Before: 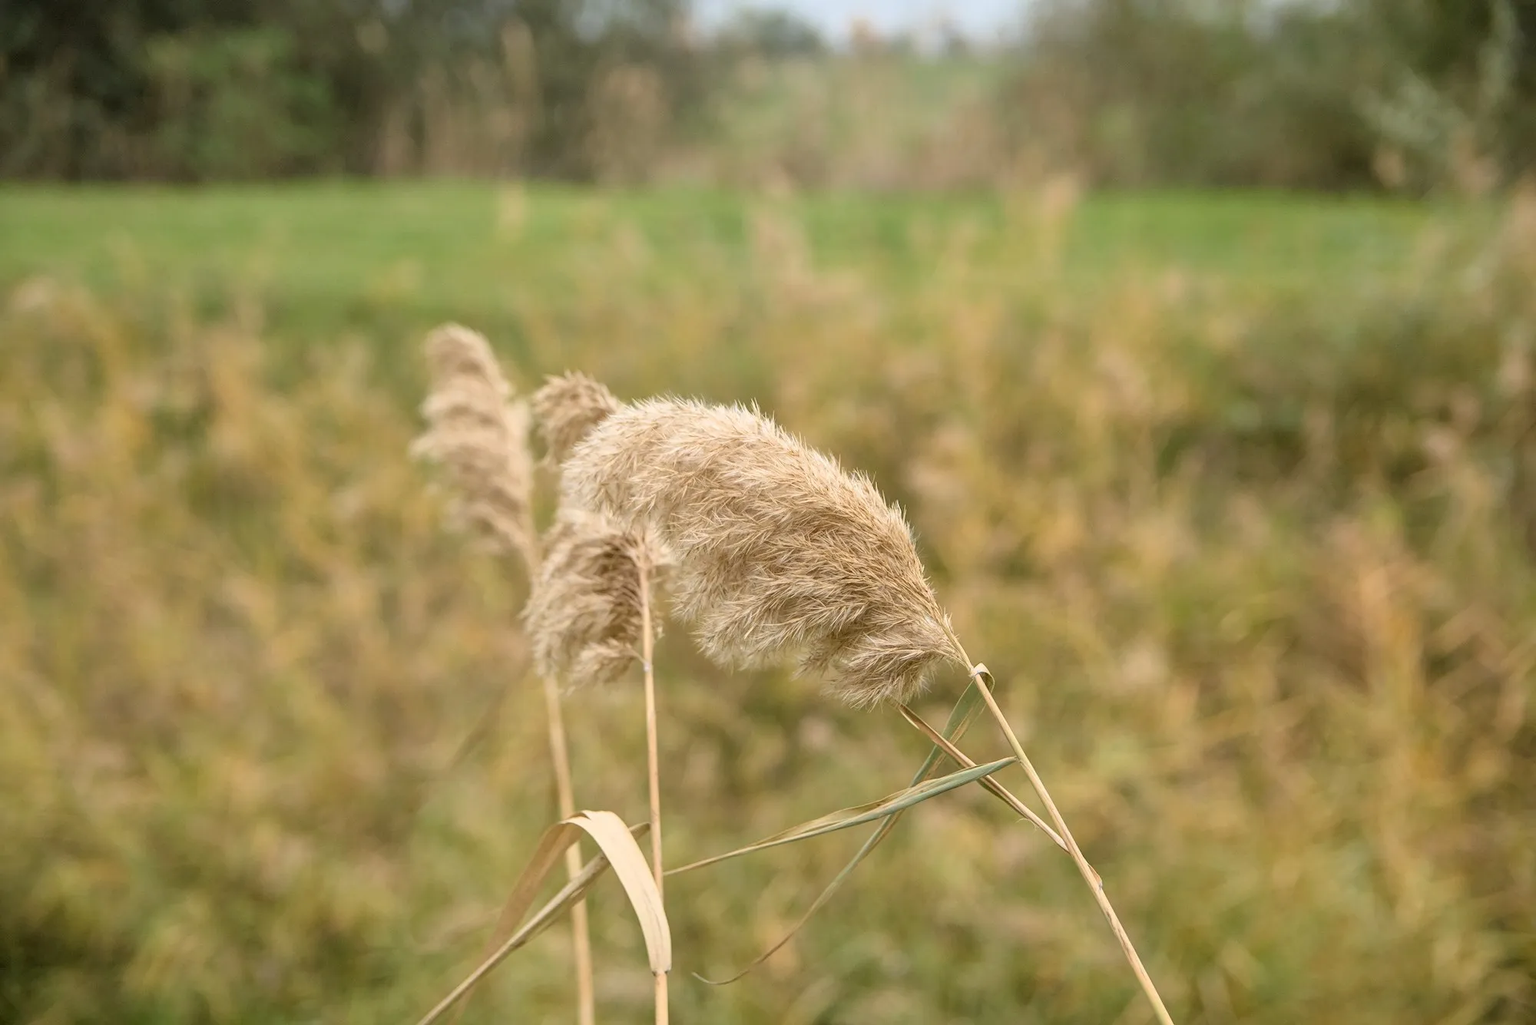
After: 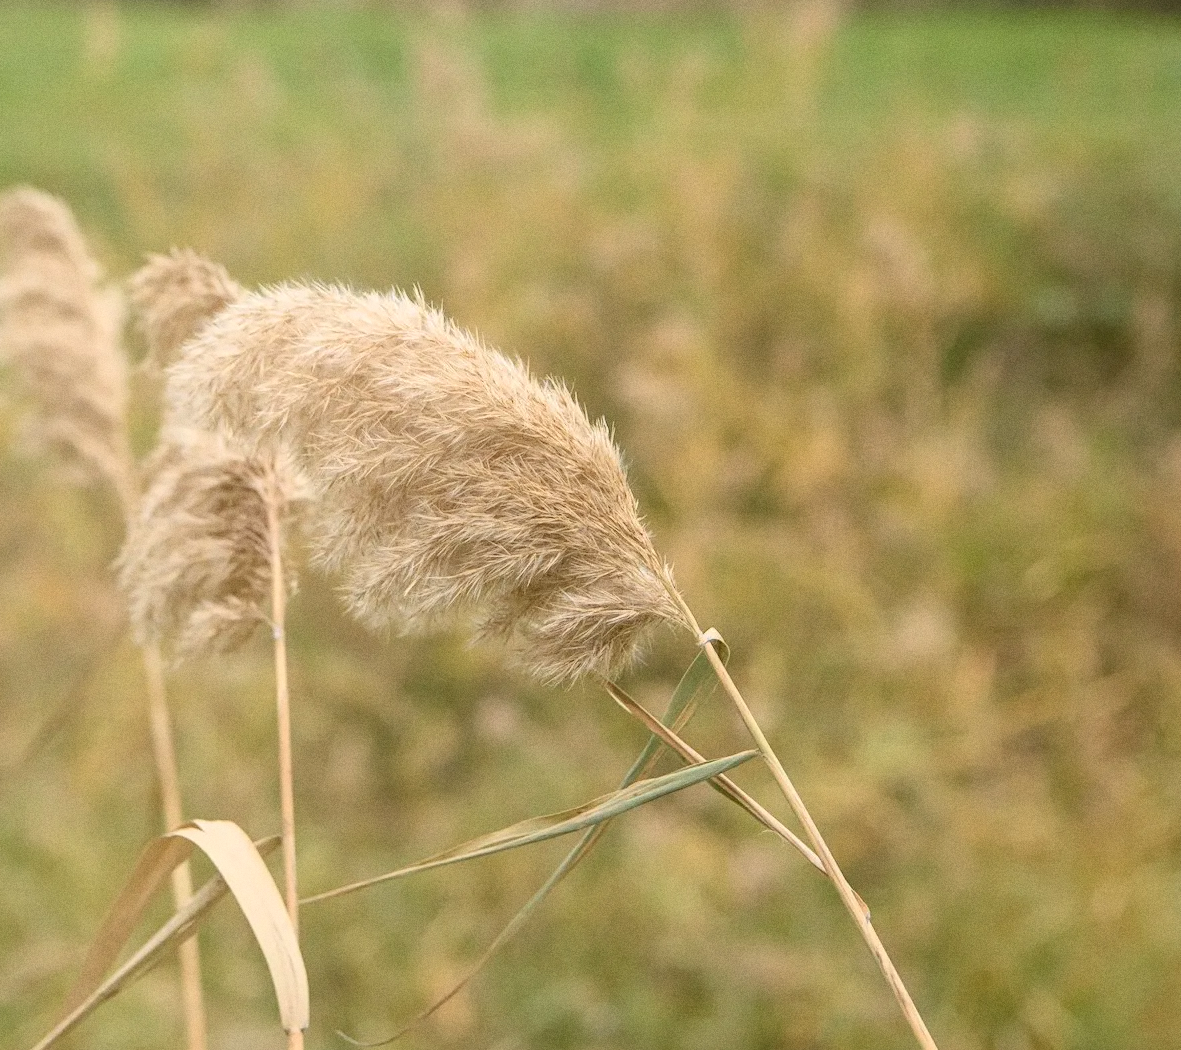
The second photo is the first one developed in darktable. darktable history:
crop and rotate: left 28.256%, top 17.734%, right 12.656%, bottom 3.573%
bloom: size 38%, threshold 95%, strength 30%
grain: coarseness 3.21 ISO
